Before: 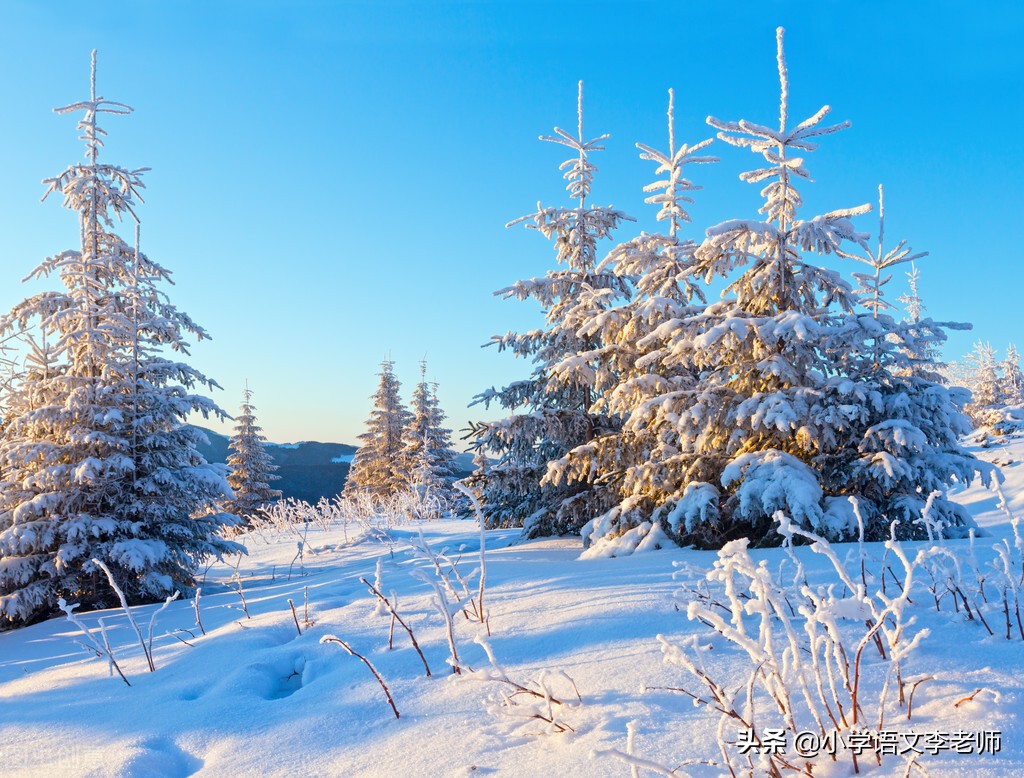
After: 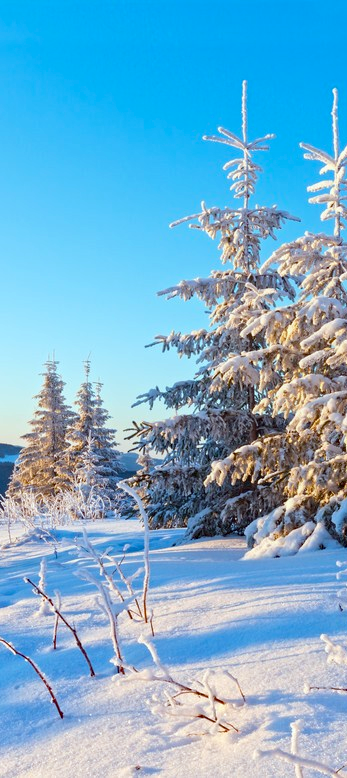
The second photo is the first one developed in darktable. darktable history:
color correction: highlights a* -2.97, highlights b* -2.83, shadows a* 2.56, shadows b* 2.72
haze removal: compatibility mode true, adaptive false
crop: left 32.895%, right 33.132%
